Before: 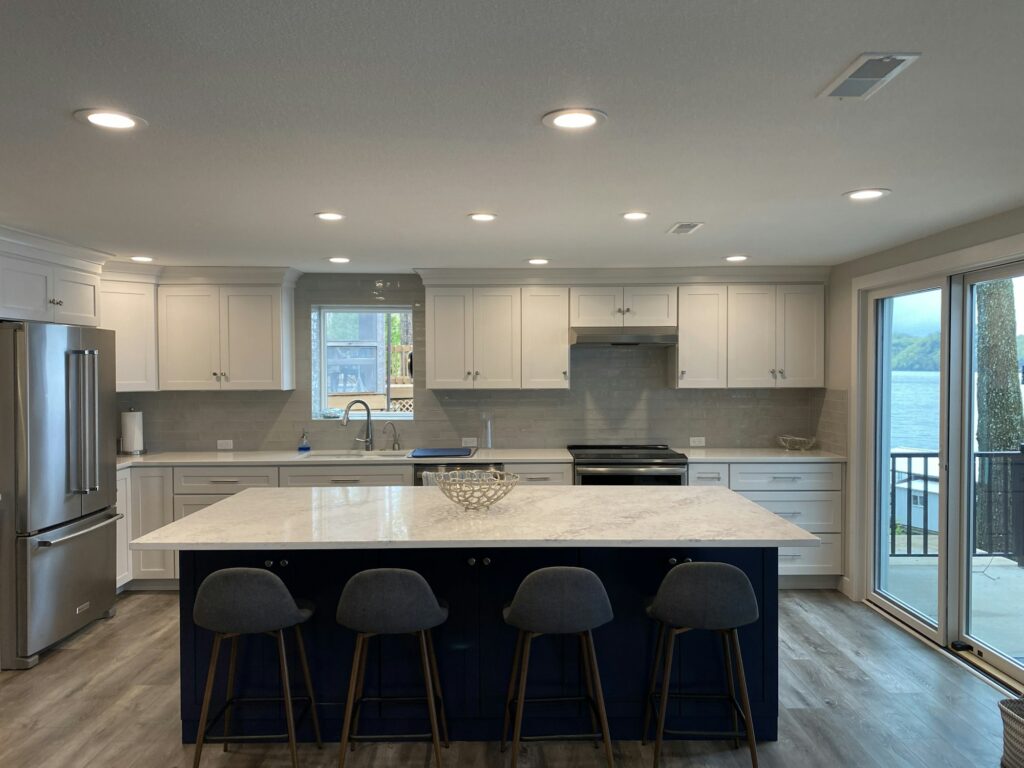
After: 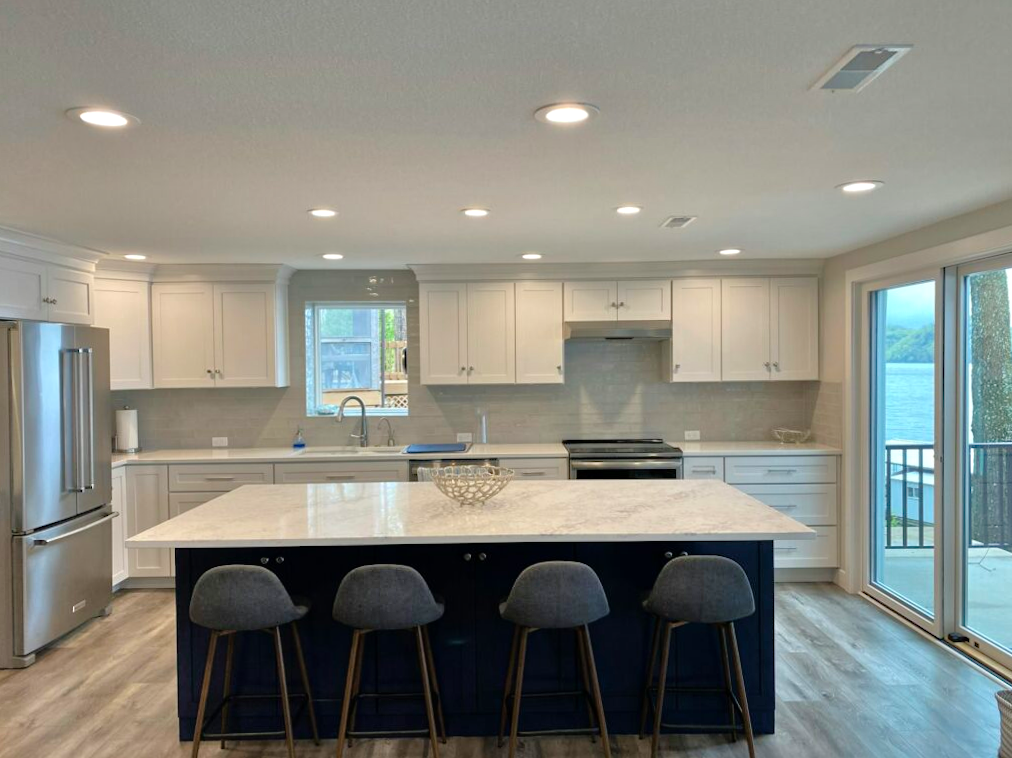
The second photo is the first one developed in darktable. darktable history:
tone equalizer: -7 EV 0.15 EV, -6 EV 0.6 EV, -5 EV 1.15 EV, -4 EV 1.33 EV, -3 EV 1.15 EV, -2 EV 0.6 EV, -1 EV 0.15 EV, mask exposure compensation -0.5 EV
color balance: mode lift, gamma, gain (sRGB)
rotate and perspective: rotation -0.45°, automatic cropping original format, crop left 0.008, crop right 0.992, crop top 0.012, crop bottom 0.988
